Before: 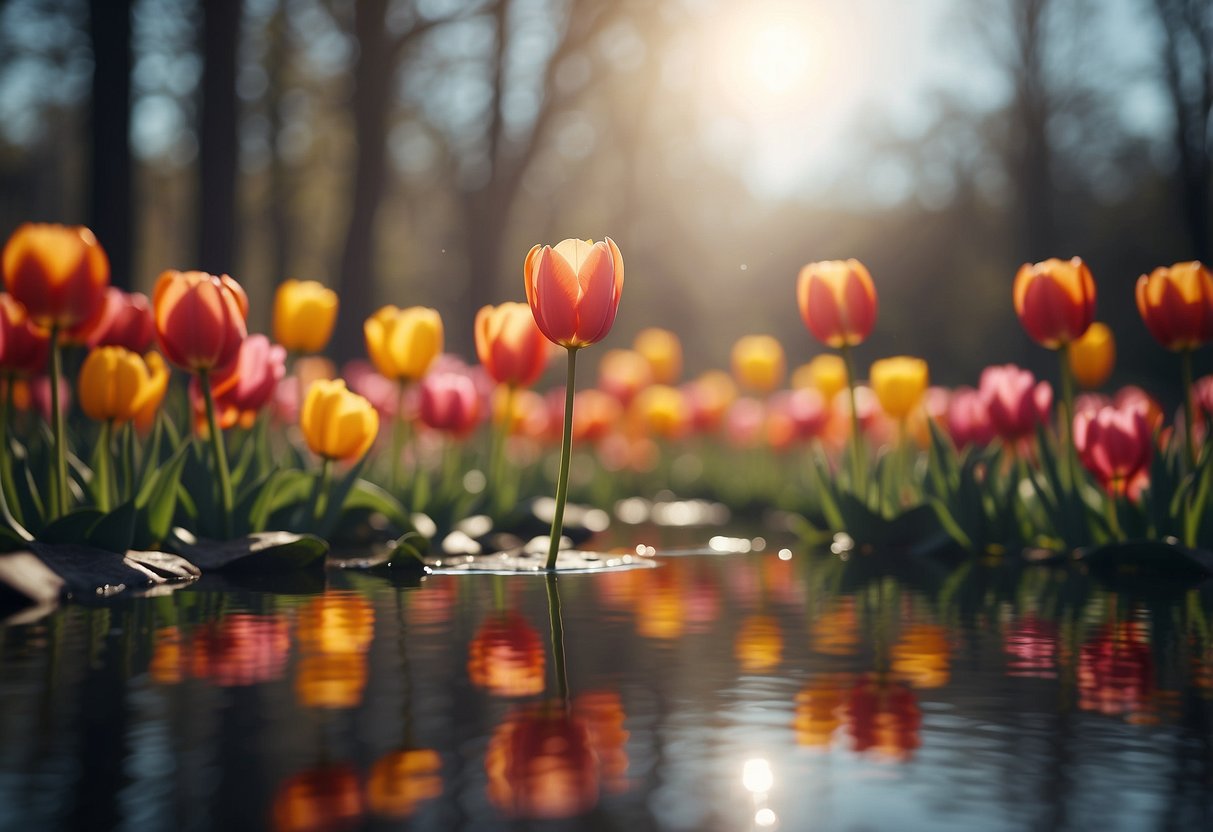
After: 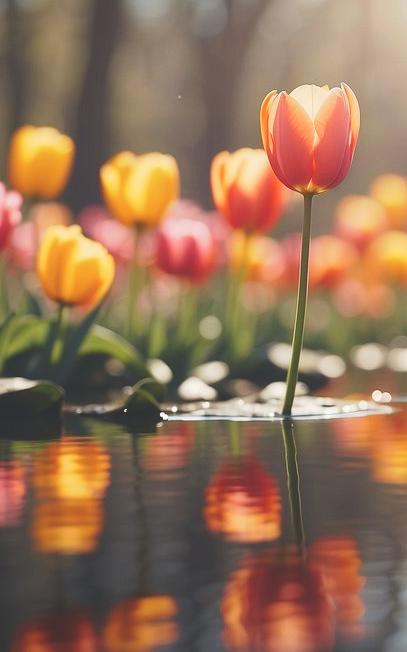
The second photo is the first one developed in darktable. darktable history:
exposure: black level correction -0.023, exposure -0.039 EV, compensate highlight preservation false
crop and rotate: left 21.77%, top 18.528%, right 44.676%, bottom 2.997%
tone curve: curves: ch0 [(0, 0) (0.003, 0.059) (0.011, 0.059) (0.025, 0.057) (0.044, 0.055) (0.069, 0.057) (0.1, 0.083) (0.136, 0.128) (0.177, 0.185) (0.224, 0.242) (0.277, 0.308) (0.335, 0.383) (0.399, 0.468) (0.468, 0.547) (0.543, 0.632) (0.623, 0.71) (0.709, 0.801) (0.801, 0.859) (0.898, 0.922) (1, 1)], preserve colors none
